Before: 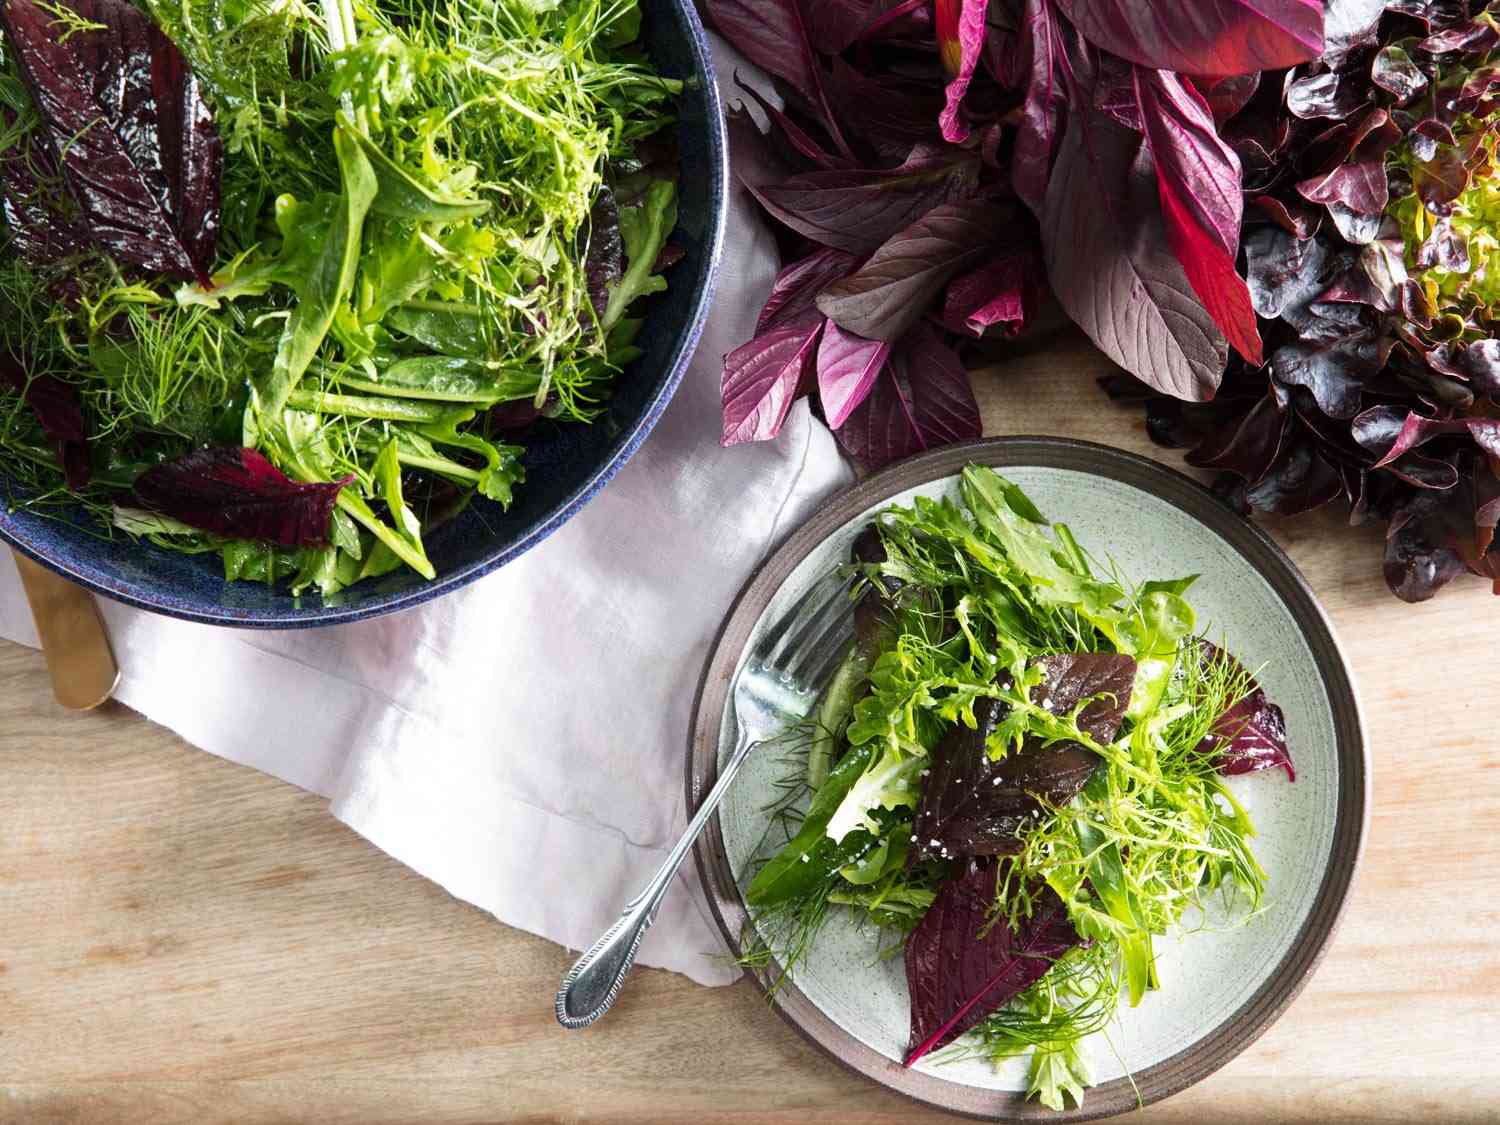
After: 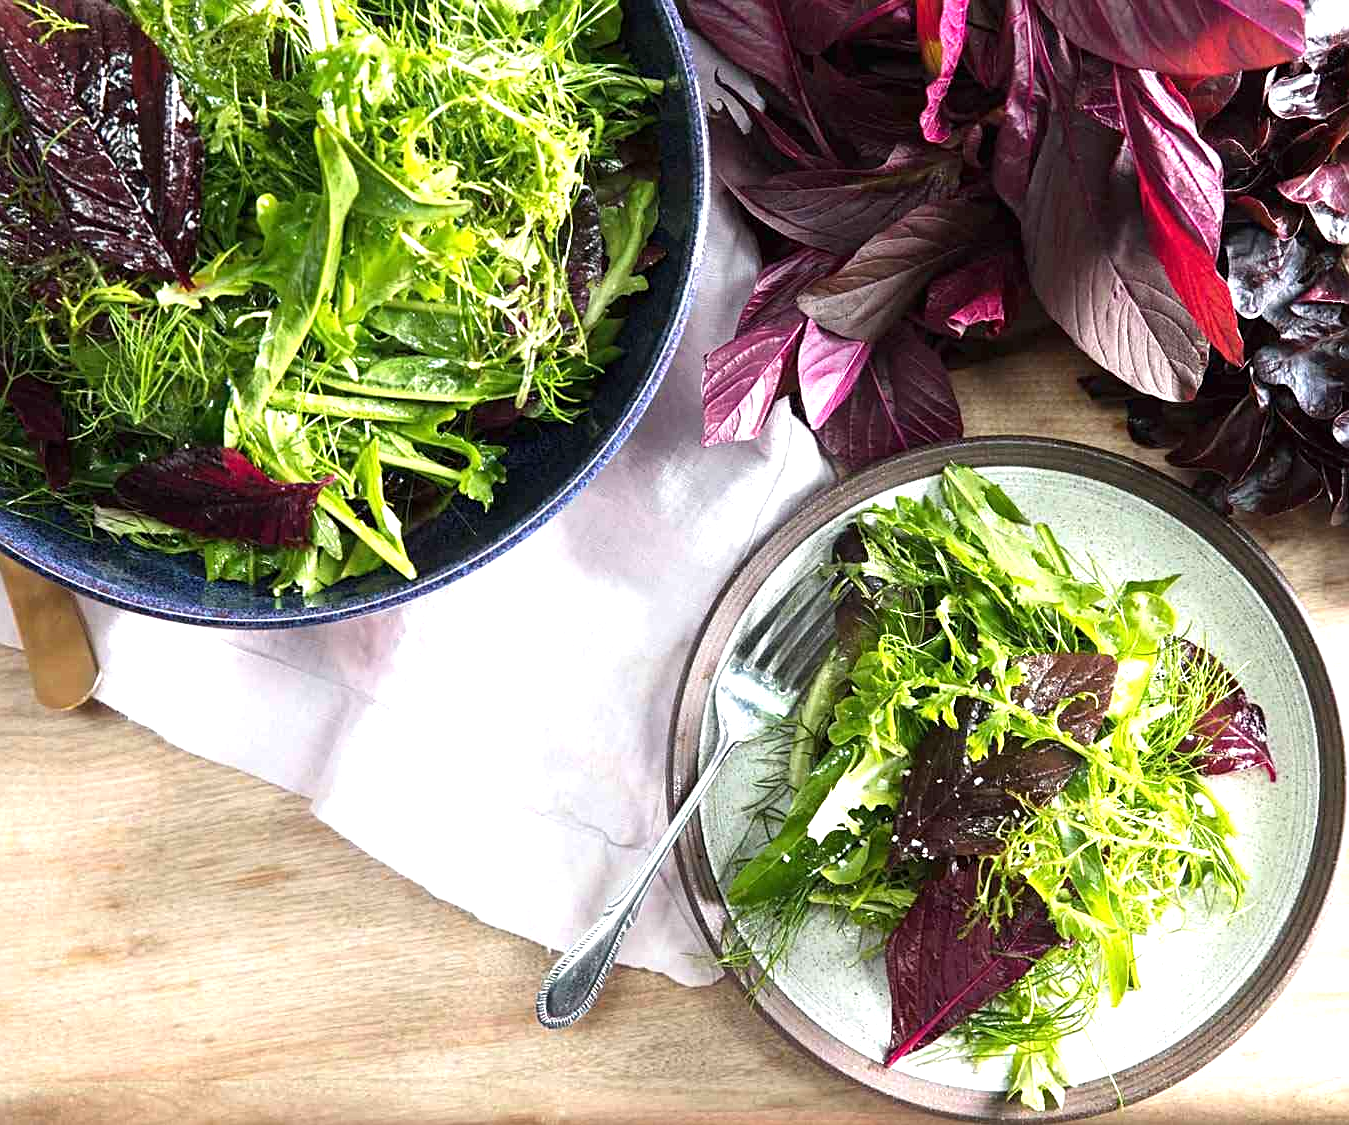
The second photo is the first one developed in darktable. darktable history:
exposure: black level correction 0, exposure 0.681 EV, compensate highlight preservation false
sharpen: on, module defaults
crop and rotate: left 1.293%, right 8.759%
